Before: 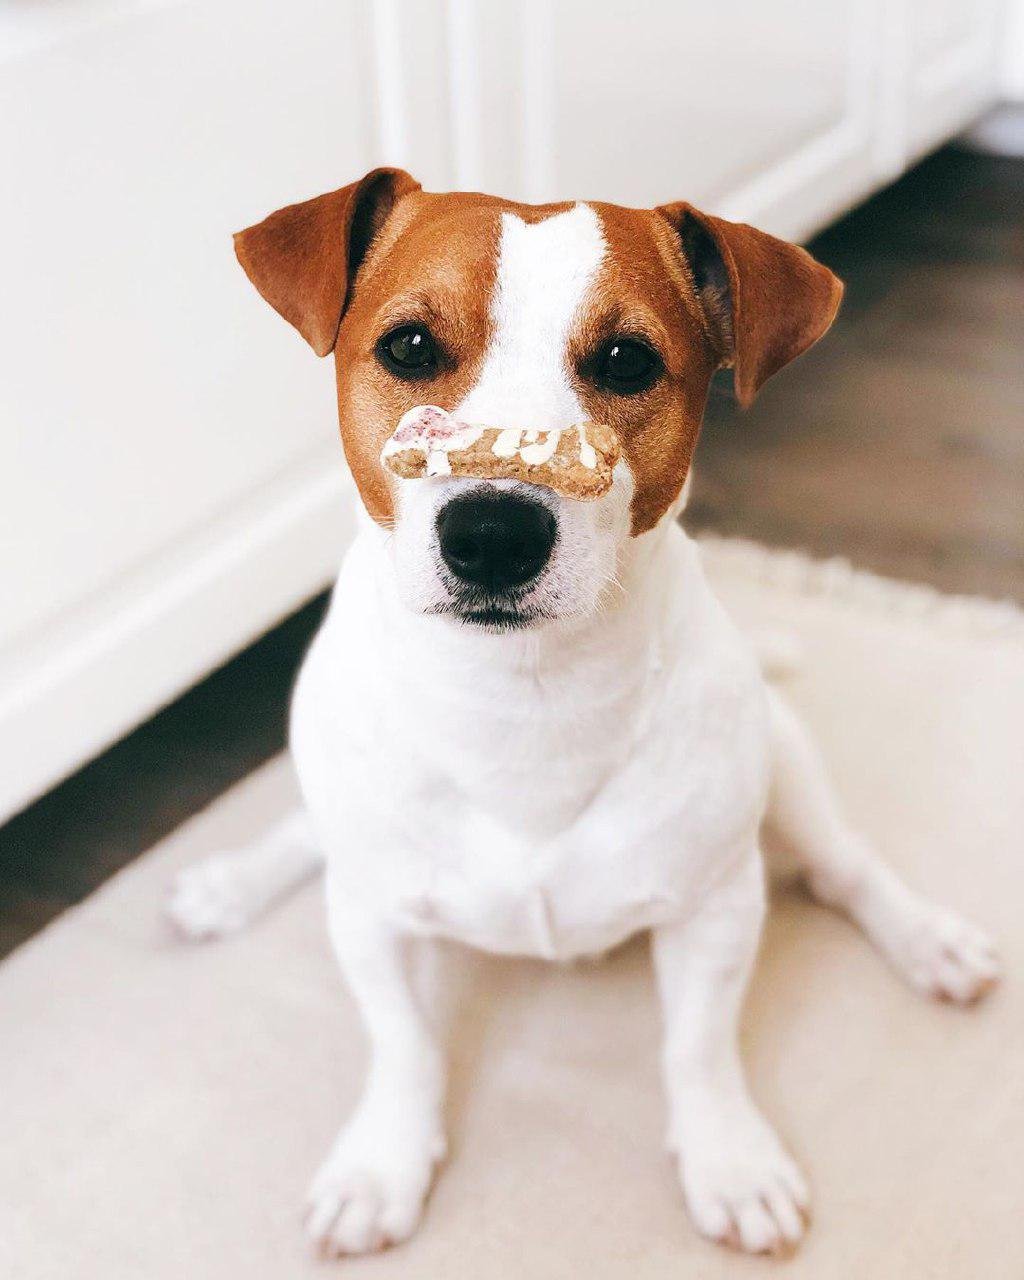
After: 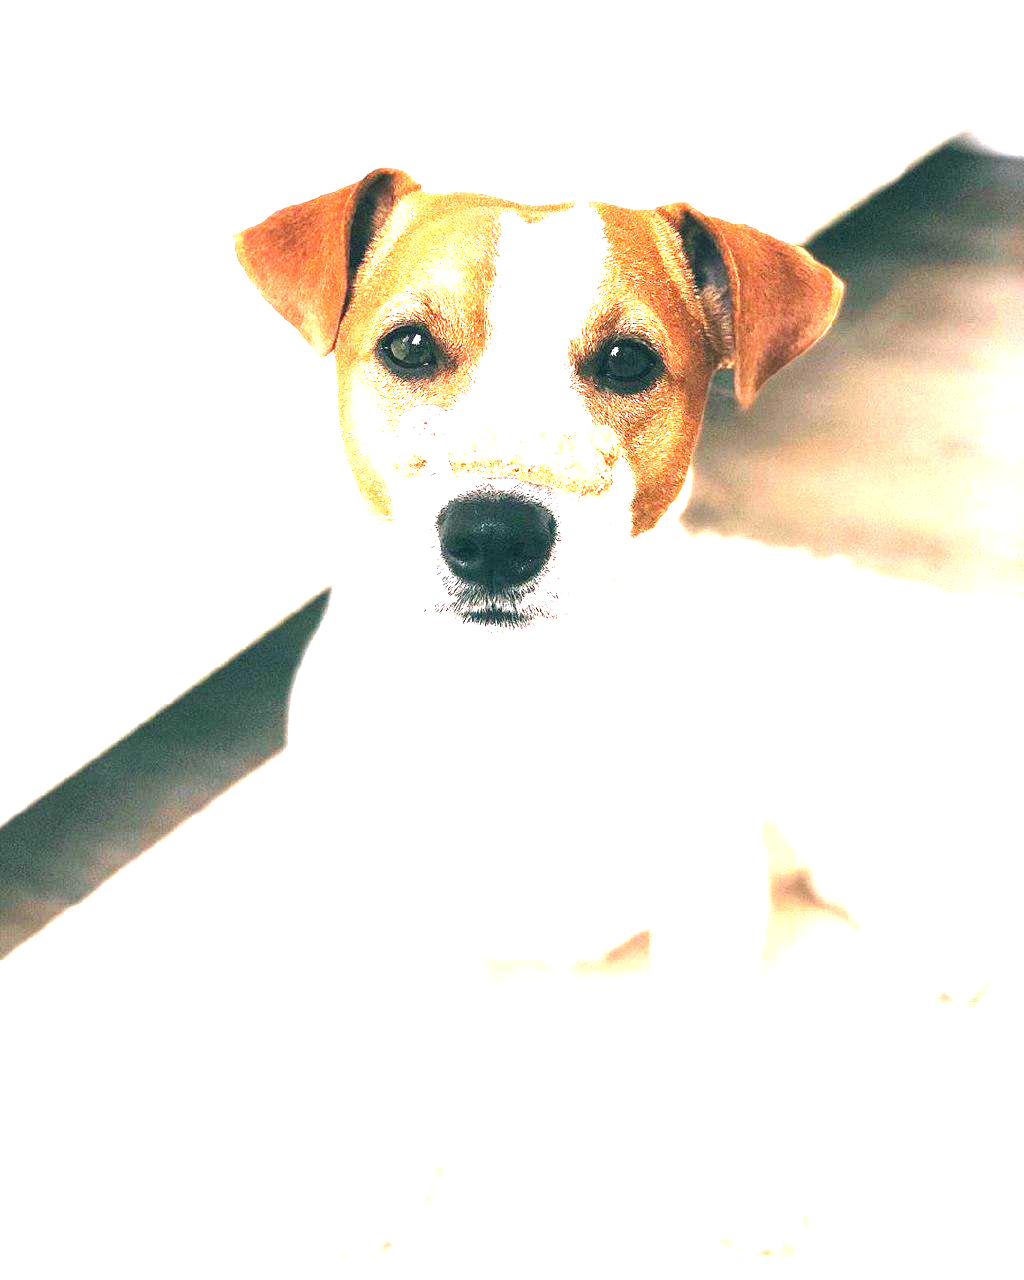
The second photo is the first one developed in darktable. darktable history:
local contrast: highlights 102%, shadows 97%, detail 119%, midtone range 0.2
exposure: black level correction 0, exposure 2.139 EV, compensate highlight preservation false
